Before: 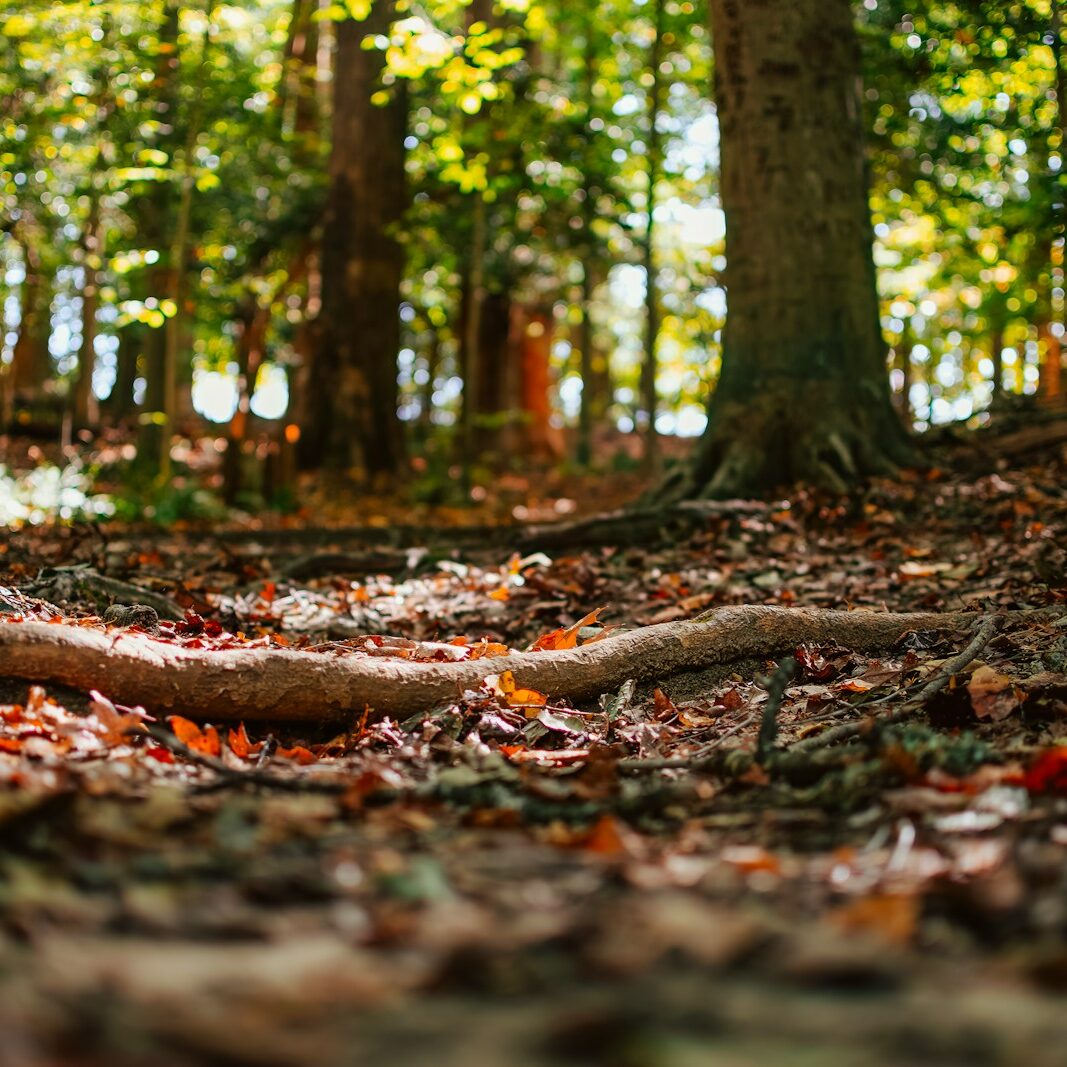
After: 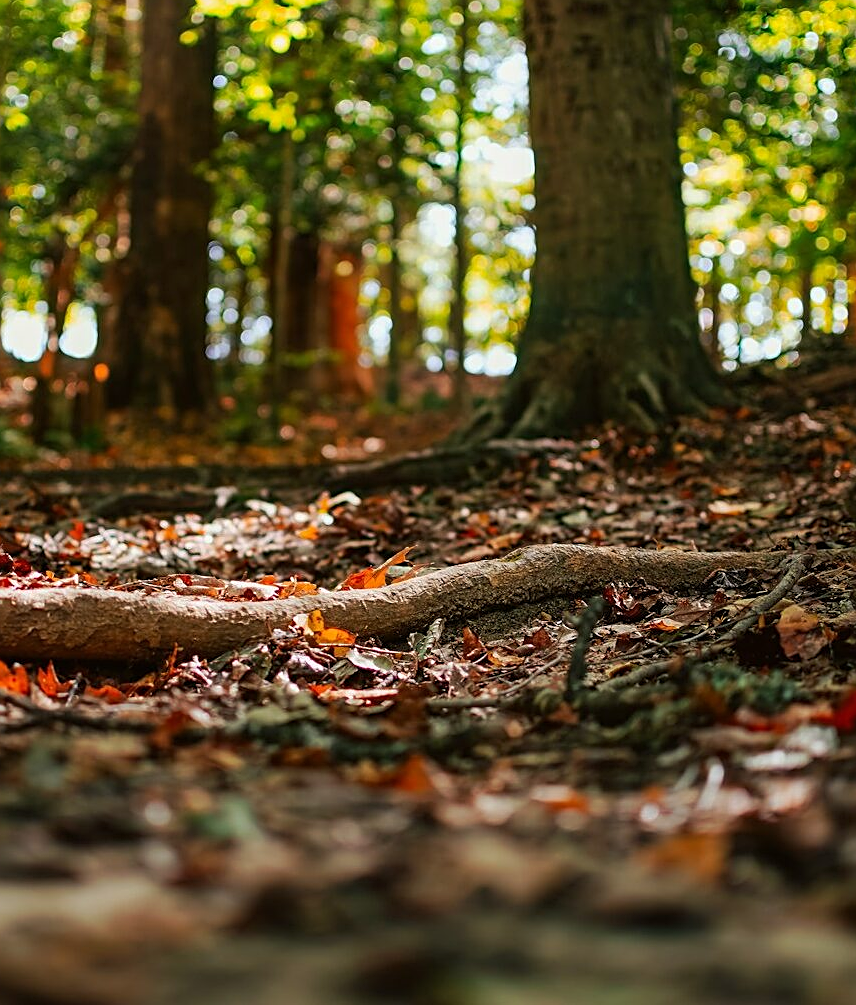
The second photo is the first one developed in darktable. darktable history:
crop and rotate: left 17.959%, top 5.771%, right 1.742%
sharpen: on, module defaults
tone curve: curves: ch0 [(0, 0) (0.003, 0.003) (0.011, 0.011) (0.025, 0.024) (0.044, 0.043) (0.069, 0.068) (0.1, 0.098) (0.136, 0.133) (0.177, 0.174) (0.224, 0.22) (0.277, 0.272) (0.335, 0.329) (0.399, 0.391) (0.468, 0.459) (0.543, 0.545) (0.623, 0.625) (0.709, 0.711) (0.801, 0.802) (0.898, 0.898) (1, 1)], preserve colors none
